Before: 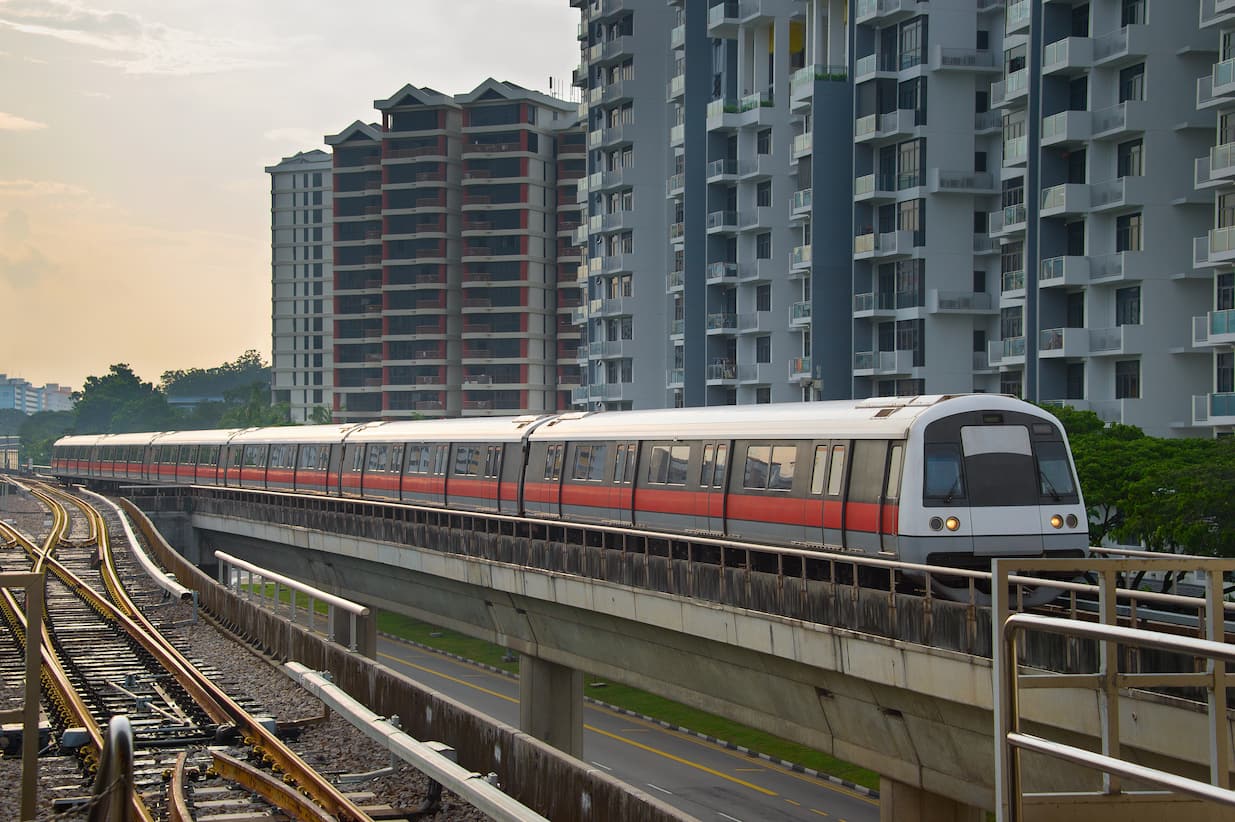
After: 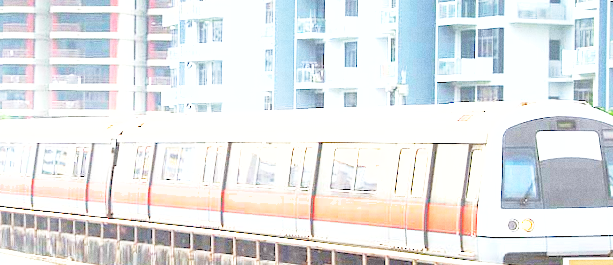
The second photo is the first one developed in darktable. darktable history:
exposure: exposure 3 EV, compensate highlight preservation false
crop: left 36.607%, top 34.735%, right 13.146%, bottom 30.611%
contrast equalizer: y [[0.5, 0.5, 0.472, 0.5, 0.5, 0.5], [0.5 ×6], [0.5 ×6], [0 ×6], [0 ×6]]
grain: coarseness 0.09 ISO
base curve: curves: ch0 [(0, 0) (0.028, 0.03) (0.121, 0.232) (0.46, 0.748) (0.859, 0.968) (1, 1)], preserve colors none
shadows and highlights: on, module defaults
rotate and perspective: rotation 0.679°, lens shift (horizontal) 0.136, crop left 0.009, crop right 0.991, crop top 0.078, crop bottom 0.95
contrast brightness saturation: brightness 0.28
